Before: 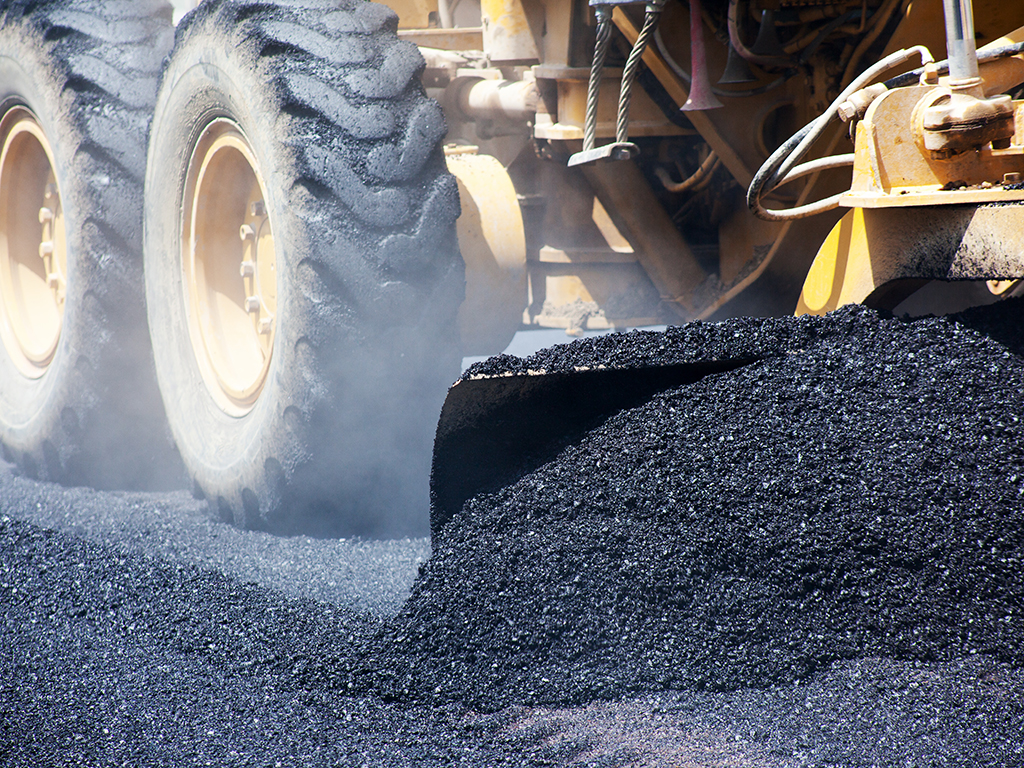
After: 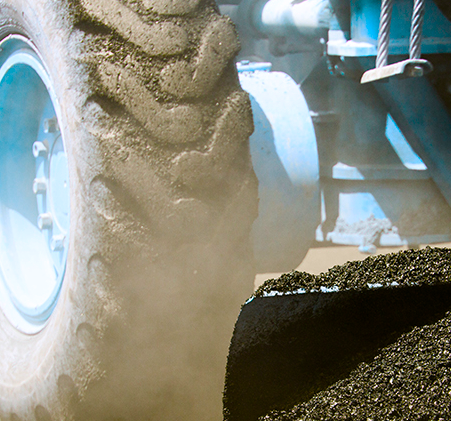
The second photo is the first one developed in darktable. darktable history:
crop: left 20.248%, top 10.86%, right 35.675%, bottom 34.321%
color balance rgb: hue shift 180°, global vibrance 50%, contrast 0.32%
